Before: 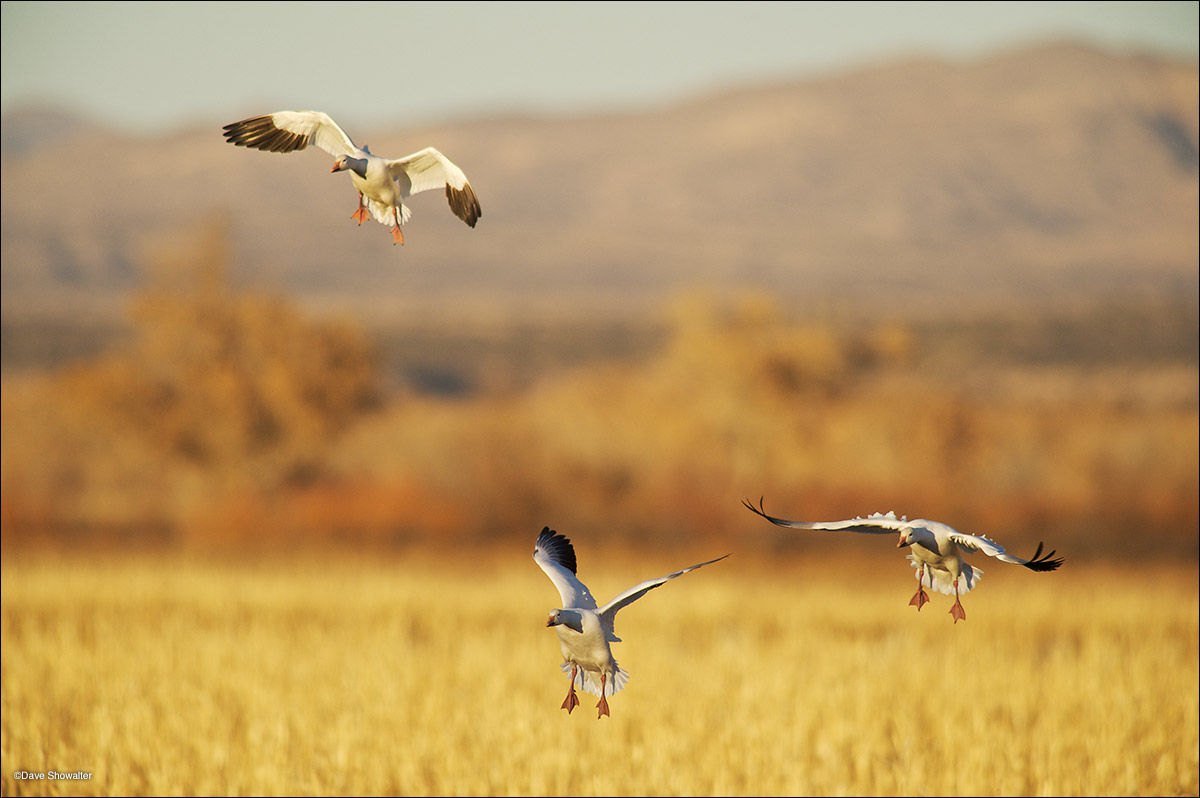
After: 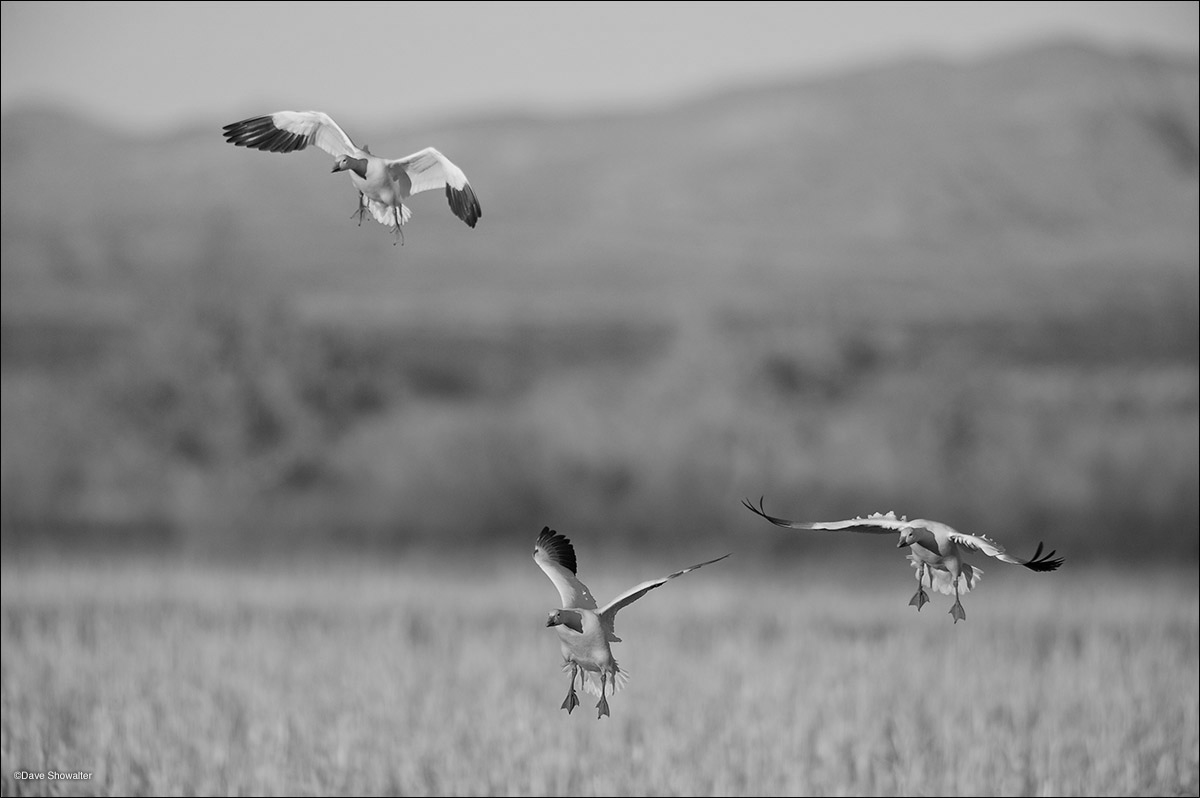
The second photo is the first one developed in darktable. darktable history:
color calibration: output gray [0.18, 0.41, 0.41, 0], gray › normalize channels true, x 0.342, y 0.356, temperature 5090.97 K, gamut compression 0.001
